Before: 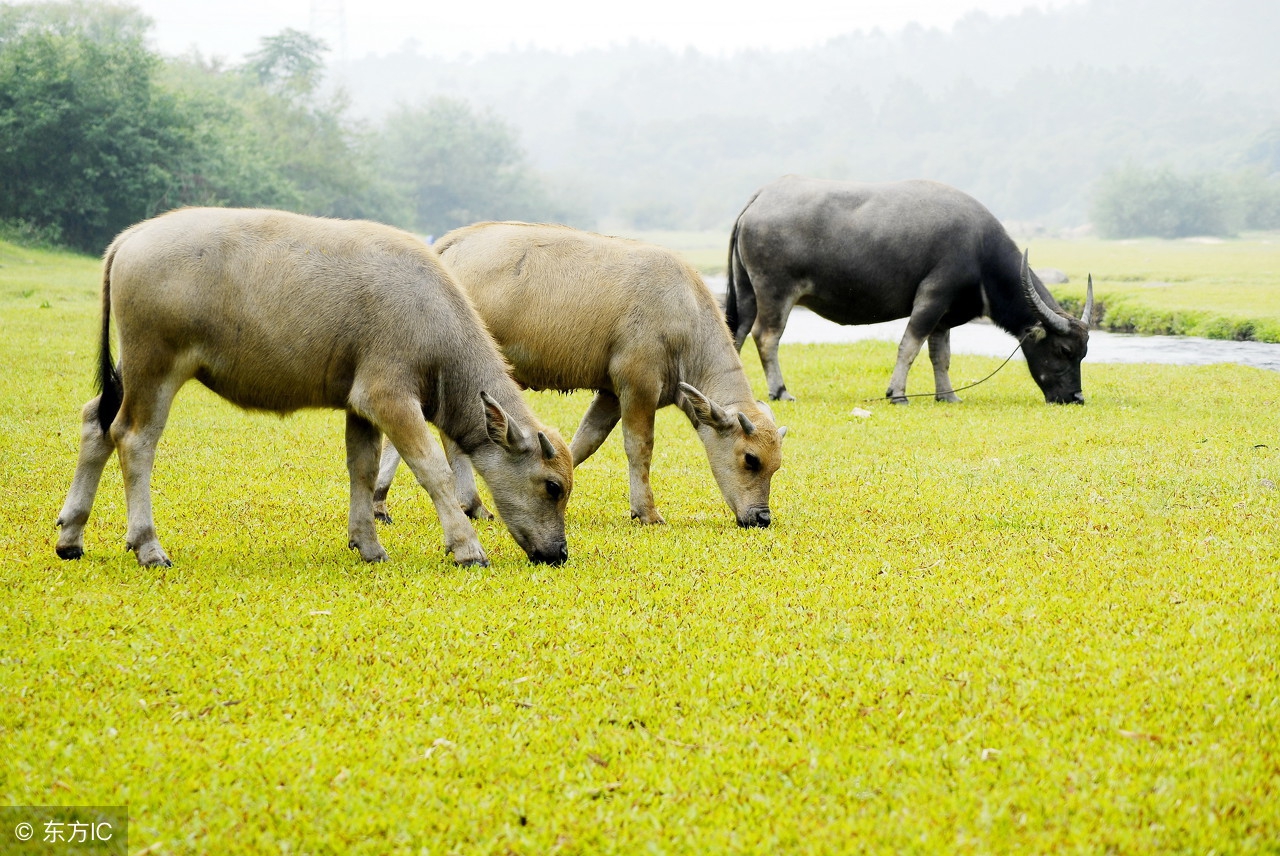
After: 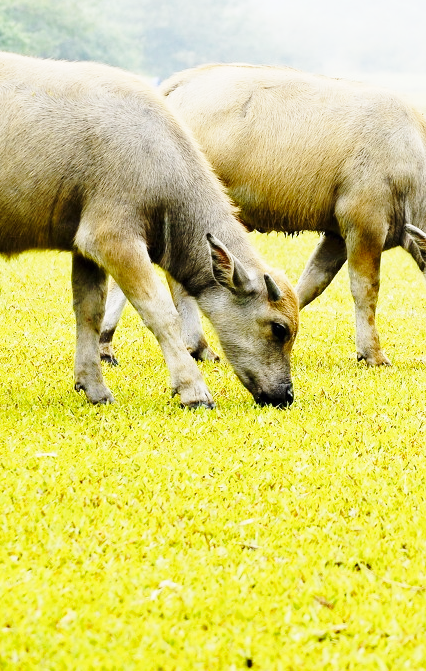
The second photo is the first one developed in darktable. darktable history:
crop and rotate: left 21.413%, top 18.533%, right 45.233%, bottom 2.969%
base curve: curves: ch0 [(0, 0) (0.028, 0.03) (0.121, 0.232) (0.46, 0.748) (0.859, 0.968) (1, 1)], exposure shift 0.01, preserve colors none
